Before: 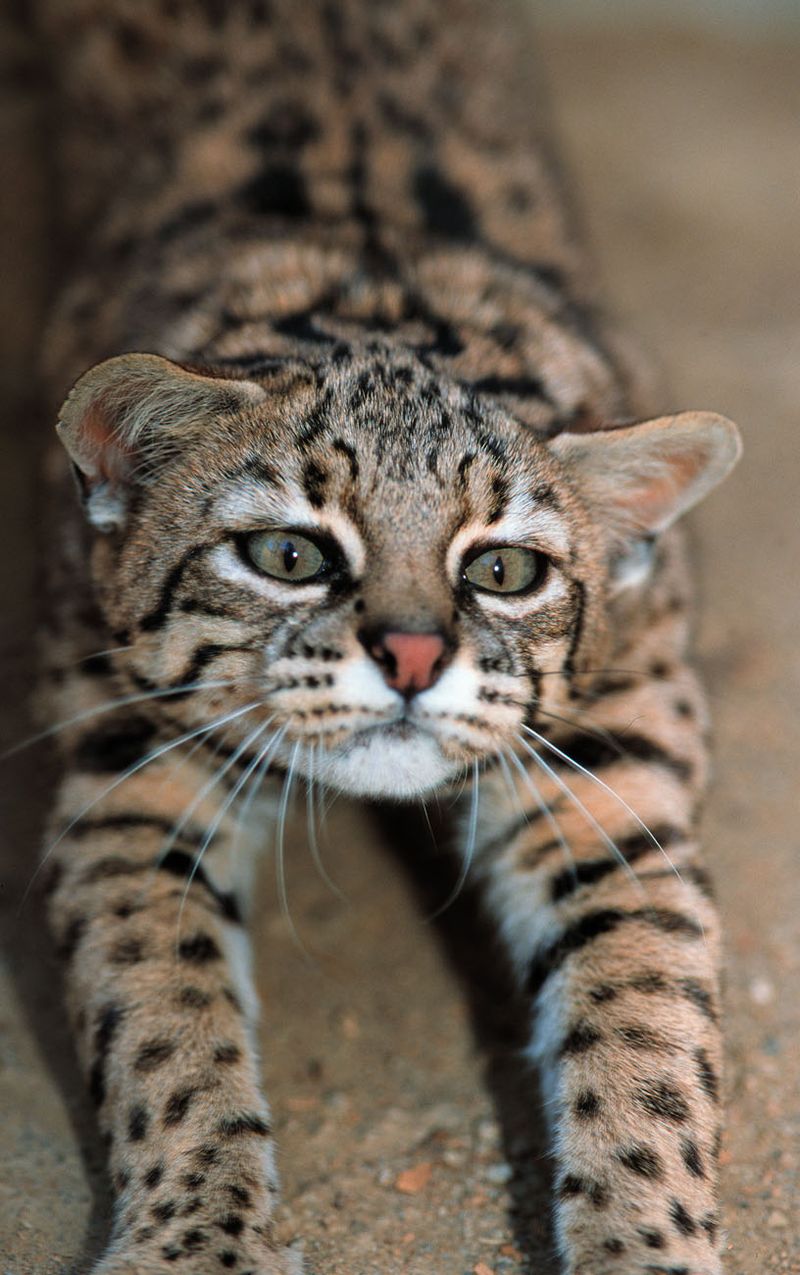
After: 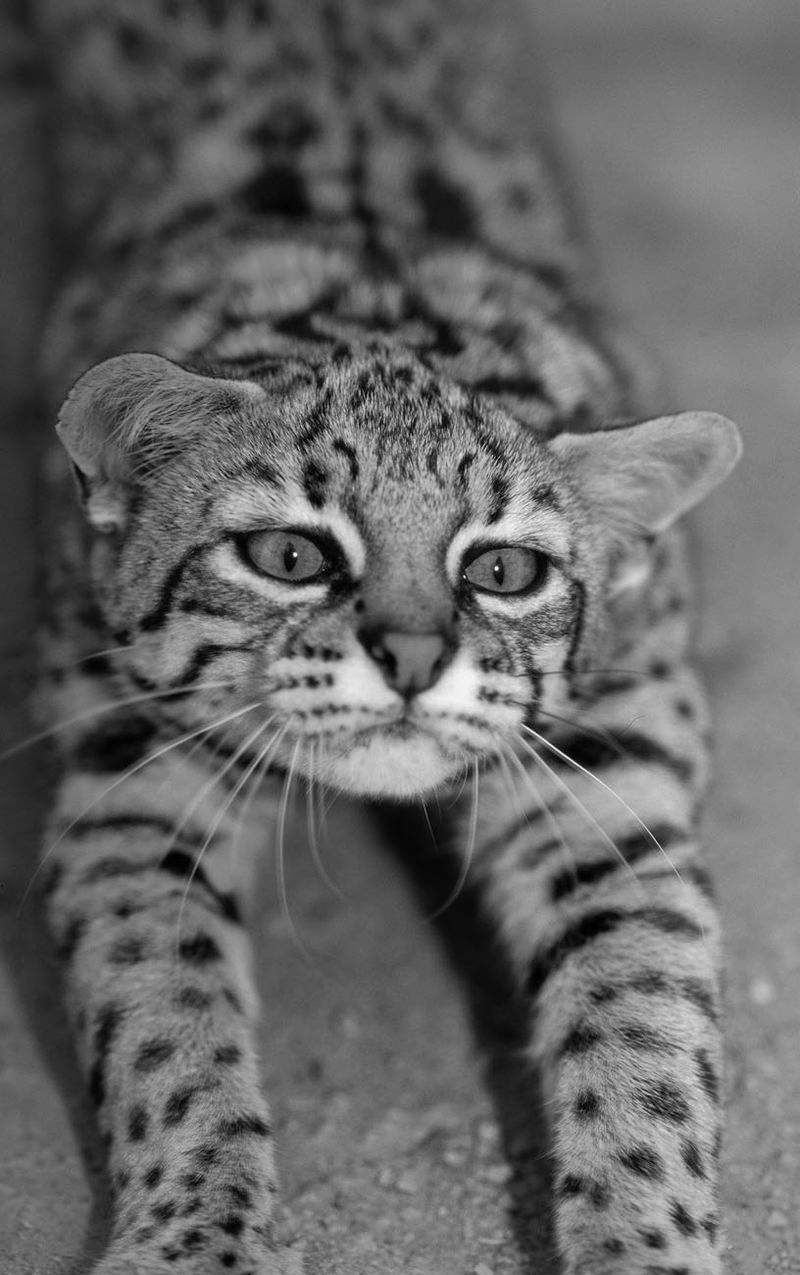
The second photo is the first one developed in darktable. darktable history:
monochrome: a 32, b 64, size 2.3
shadows and highlights: on, module defaults
